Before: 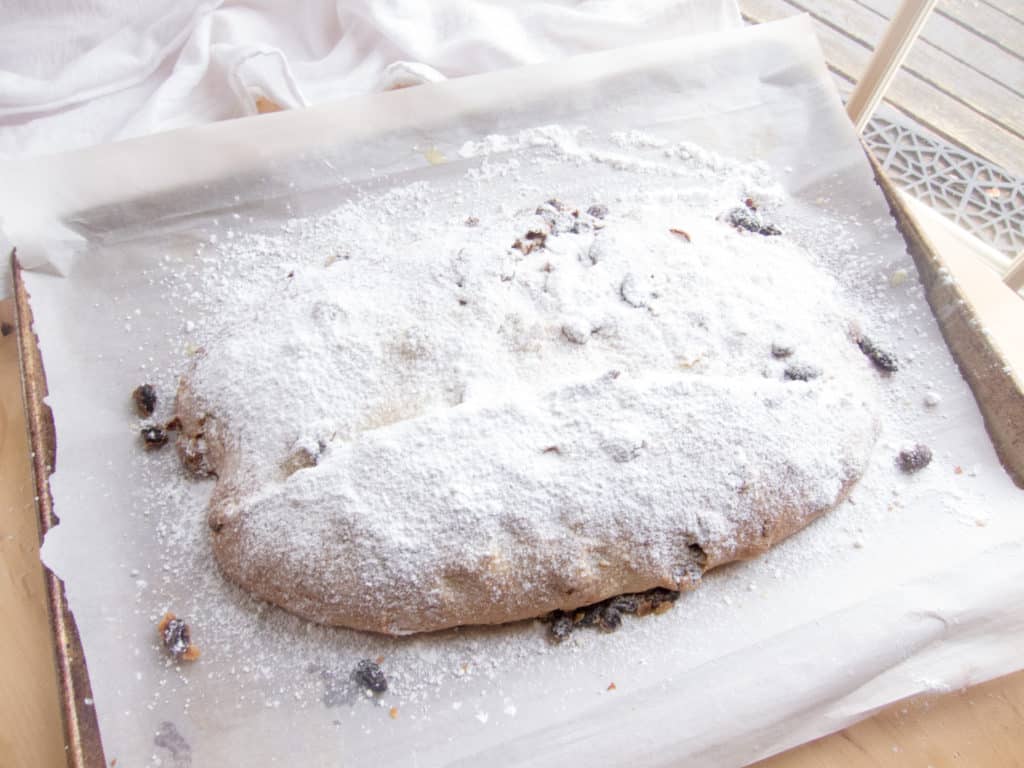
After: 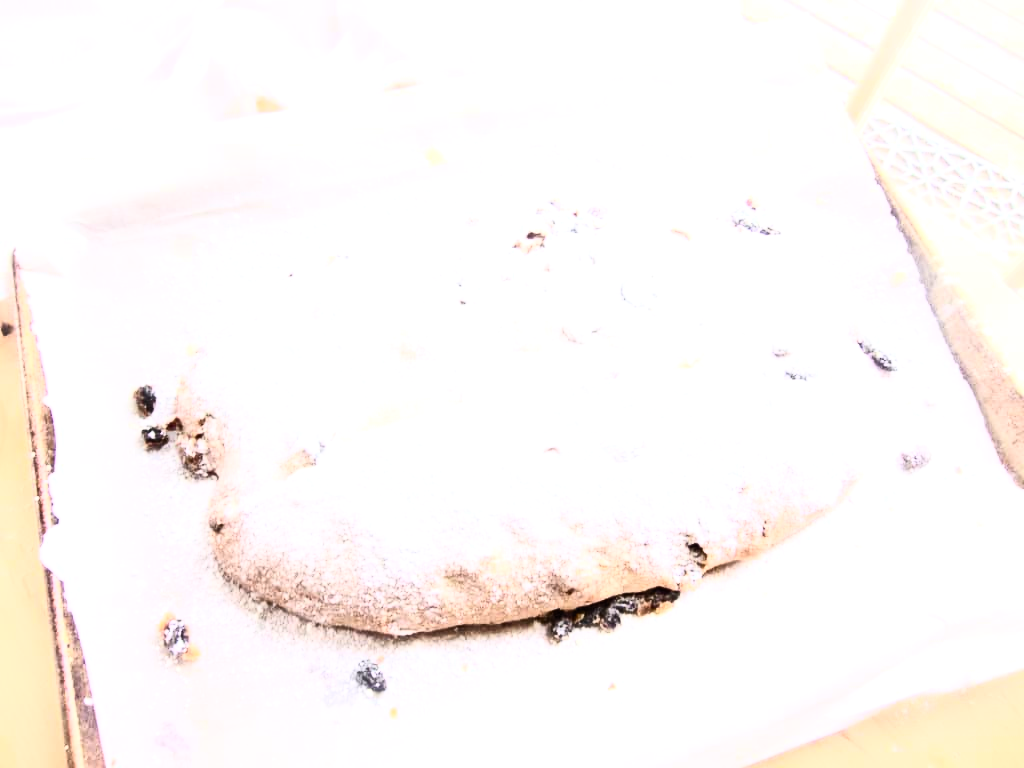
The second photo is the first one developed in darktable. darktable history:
tone equalizer: -8 EV -0.73 EV, -7 EV -0.717 EV, -6 EV -0.601 EV, -5 EV -0.36 EV, -3 EV 0.37 EV, -2 EV 0.6 EV, -1 EV 0.698 EV, +0 EV 0.739 EV
contrast brightness saturation: contrast 0.624, brightness 0.347, saturation 0.137
